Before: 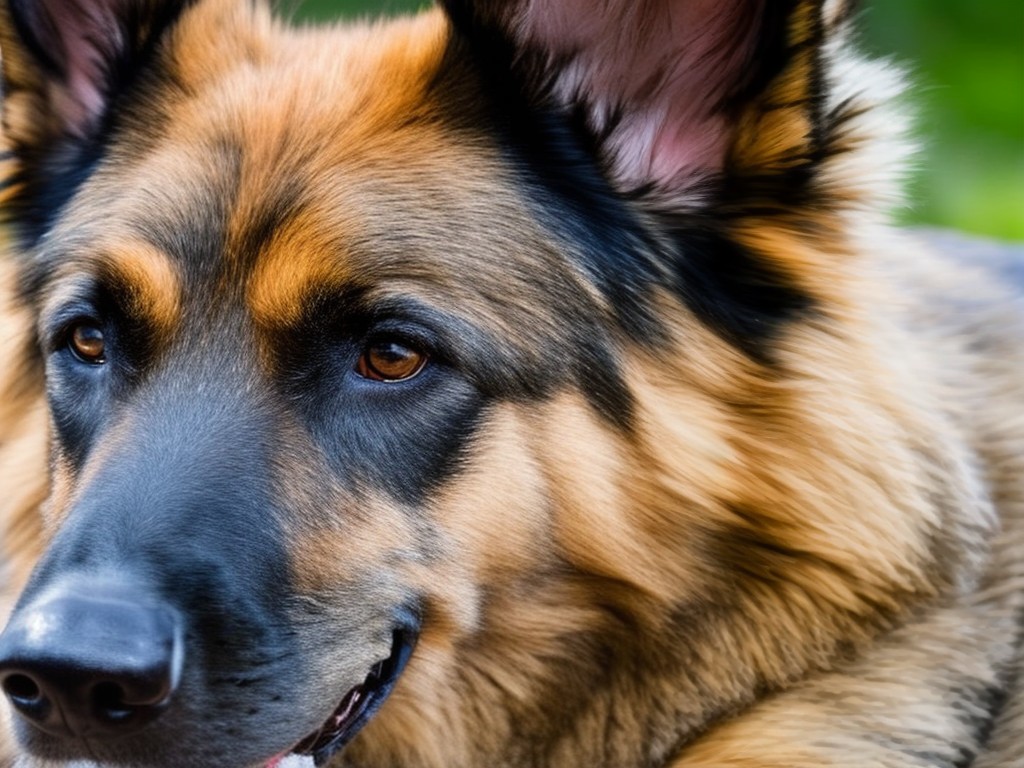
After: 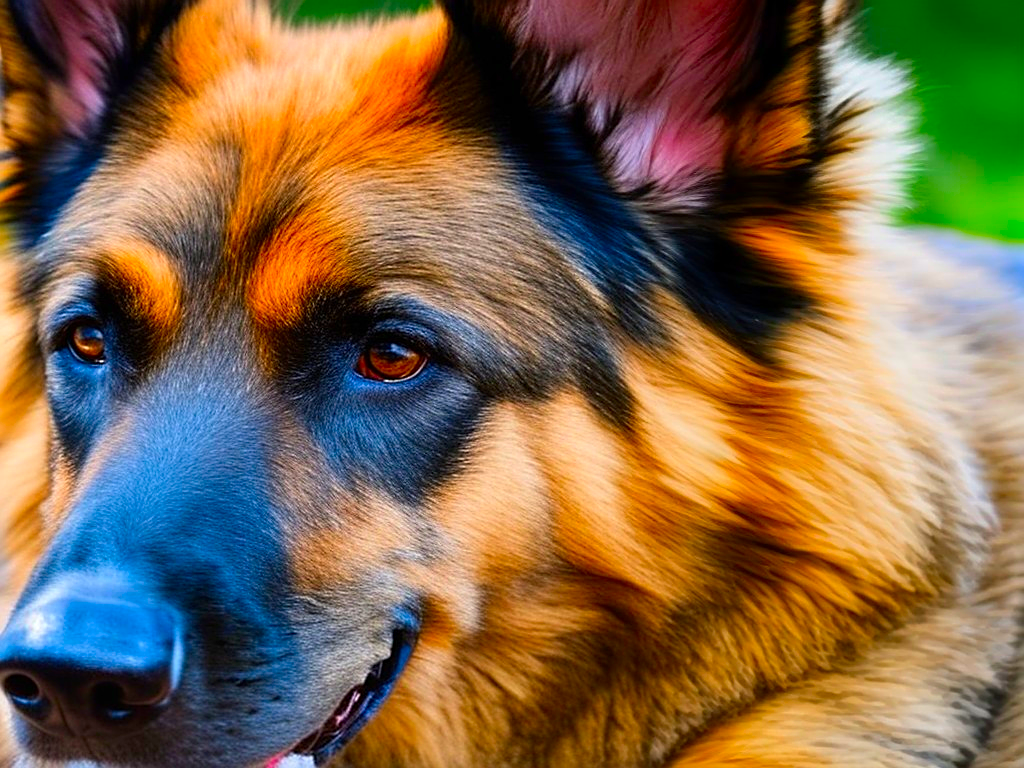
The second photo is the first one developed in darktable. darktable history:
color correction: saturation 2.15
sharpen: on, module defaults
